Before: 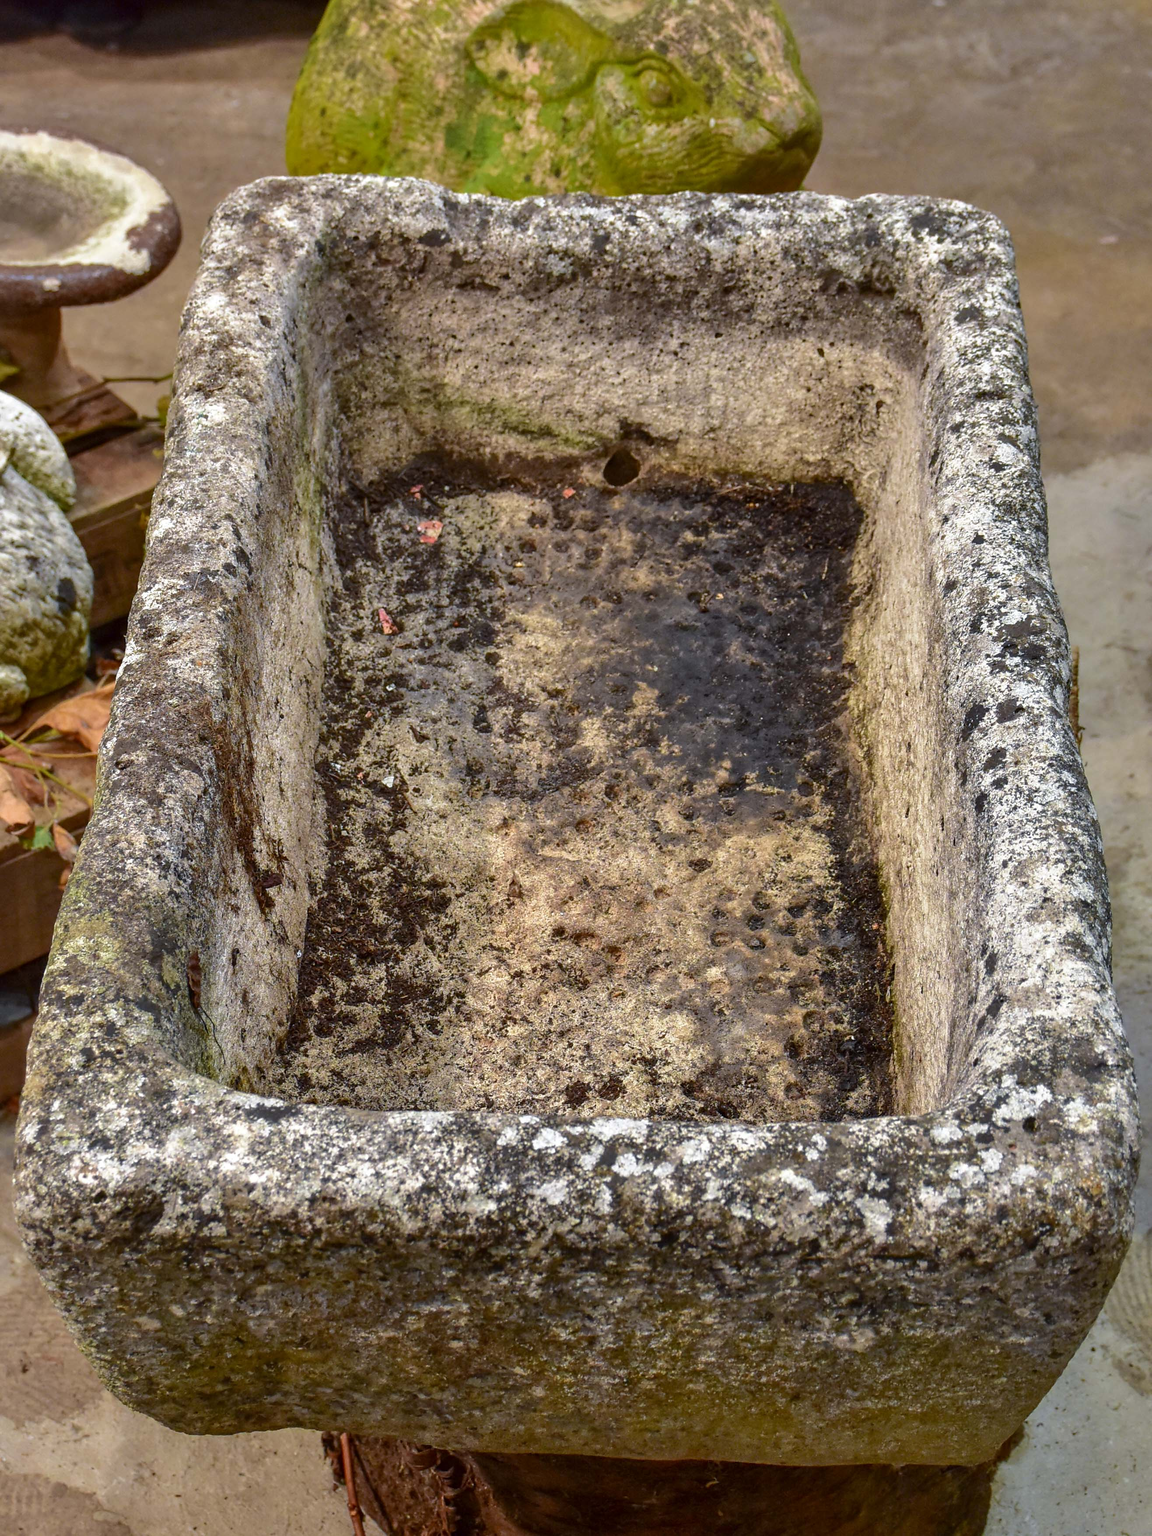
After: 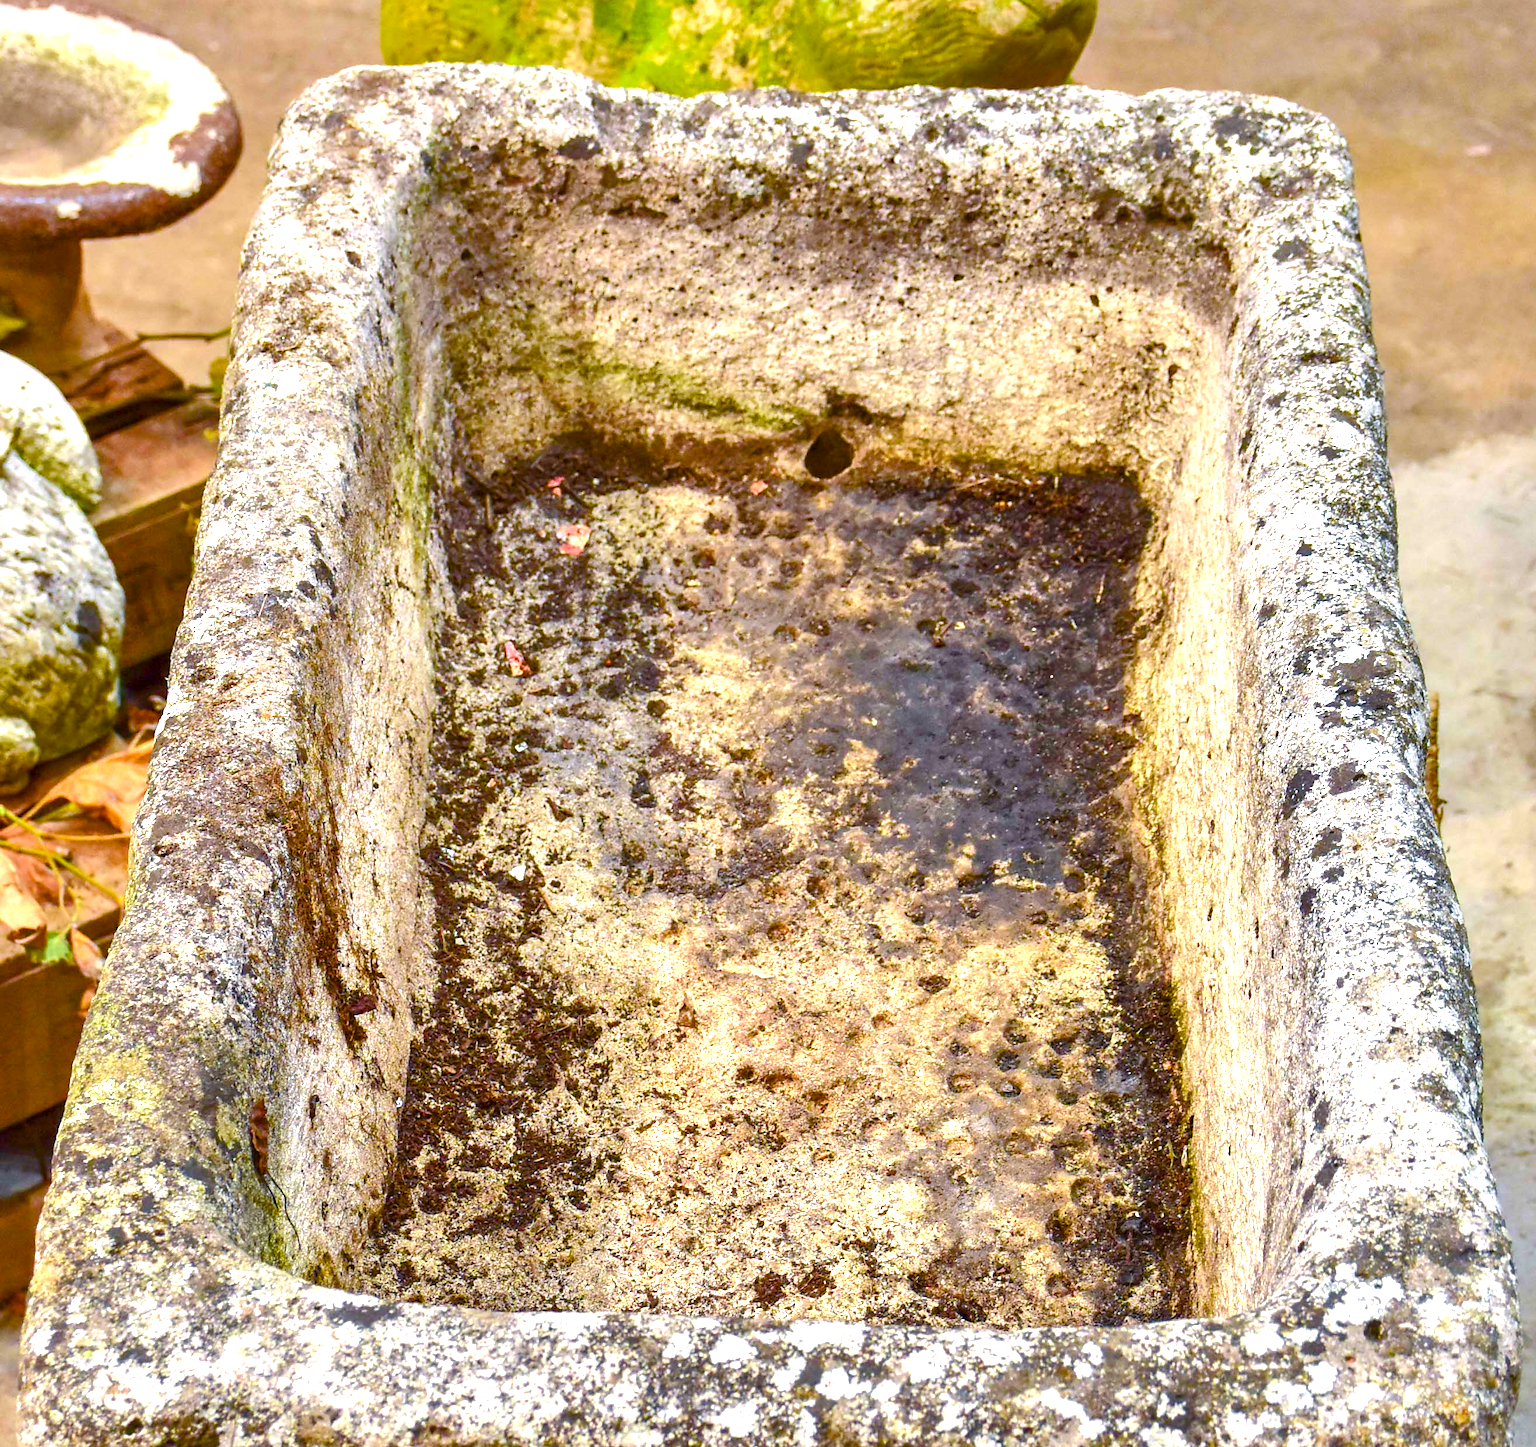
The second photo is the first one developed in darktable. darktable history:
color balance rgb: perceptual saturation grading › global saturation 20%, perceptual saturation grading › highlights -25%, perceptual saturation grading › shadows 50.52%, global vibrance 40.24%
crop and rotate: top 8.293%, bottom 20.996%
tone equalizer: -7 EV 0.13 EV, smoothing diameter 25%, edges refinement/feathering 10, preserve details guided filter
exposure: black level correction 0, exposure 1.2 EV, compensate exposure bias true, compensate highlight preservation false
